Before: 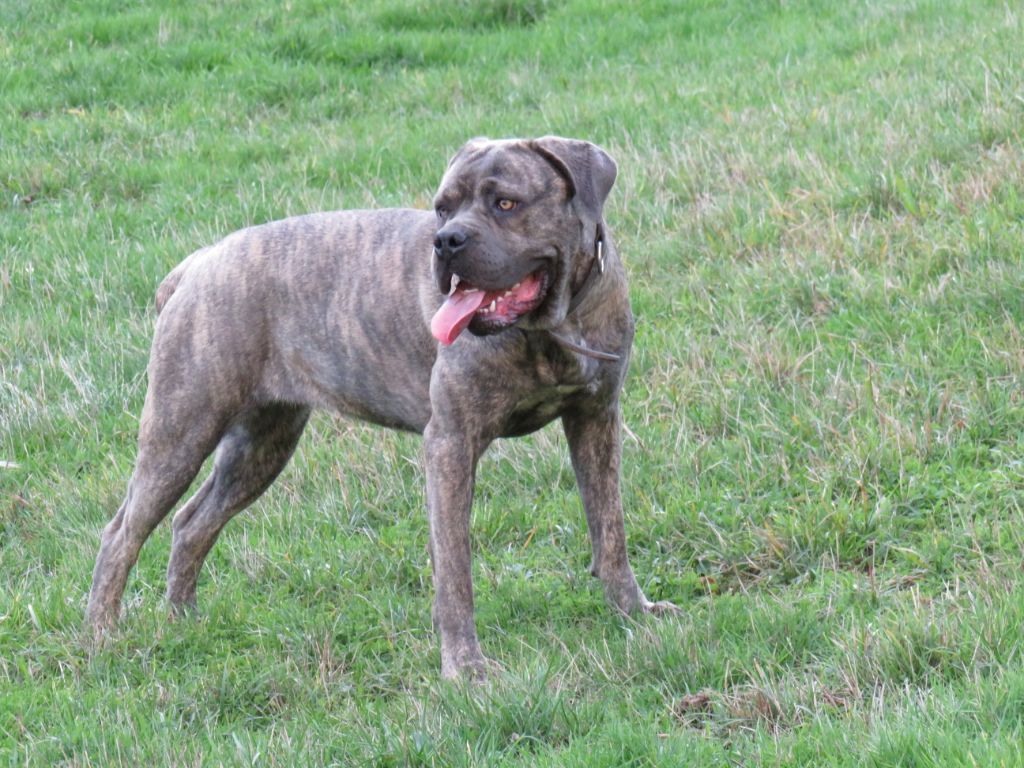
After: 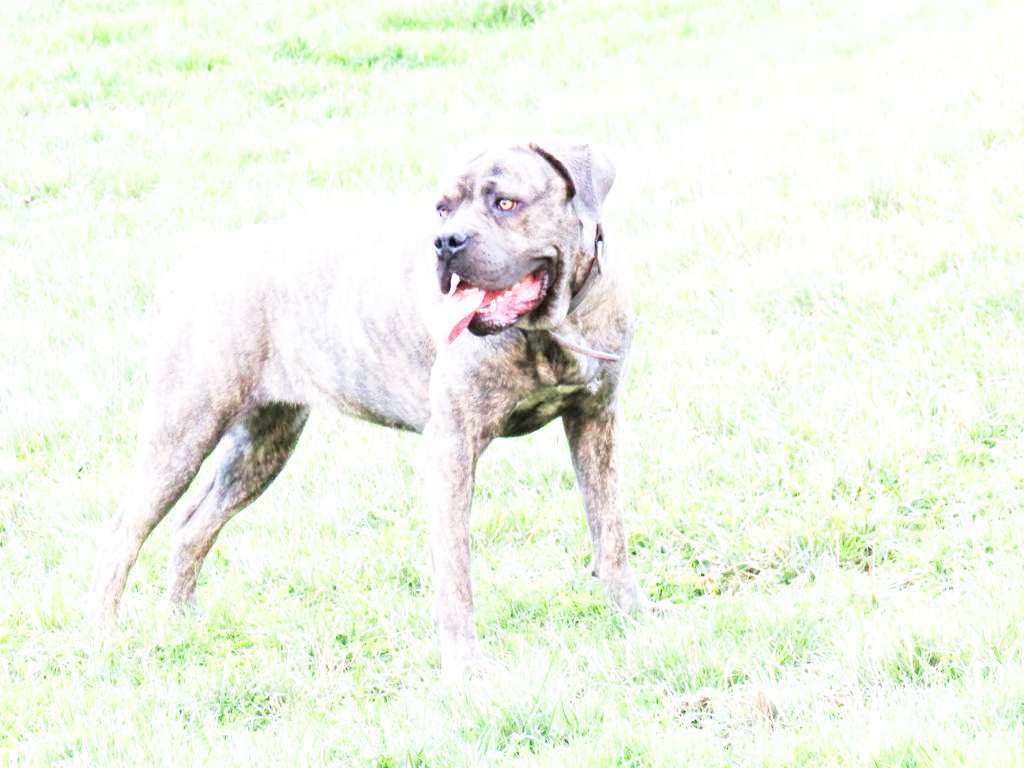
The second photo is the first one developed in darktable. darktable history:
contrast equalizer: y [[0.5 ×6], [0.5 ×6], [0.5, 0.5, 0.501, 0.545, 0.707, 0.863], [0 ×6], [0 ×6]]
exposure: black level correction 0, exposure 1 EV, compensate exposure bias true, compensate highlight preservation false
base curve: curves: ch0 [(0, 0) (0.007, 0.004) (0.027, 0.03) (0.046, 0.07) (0.207, 0.54) (0.442, 0.872) (0.673, 0.972) (1, 1)], preserve colors none
